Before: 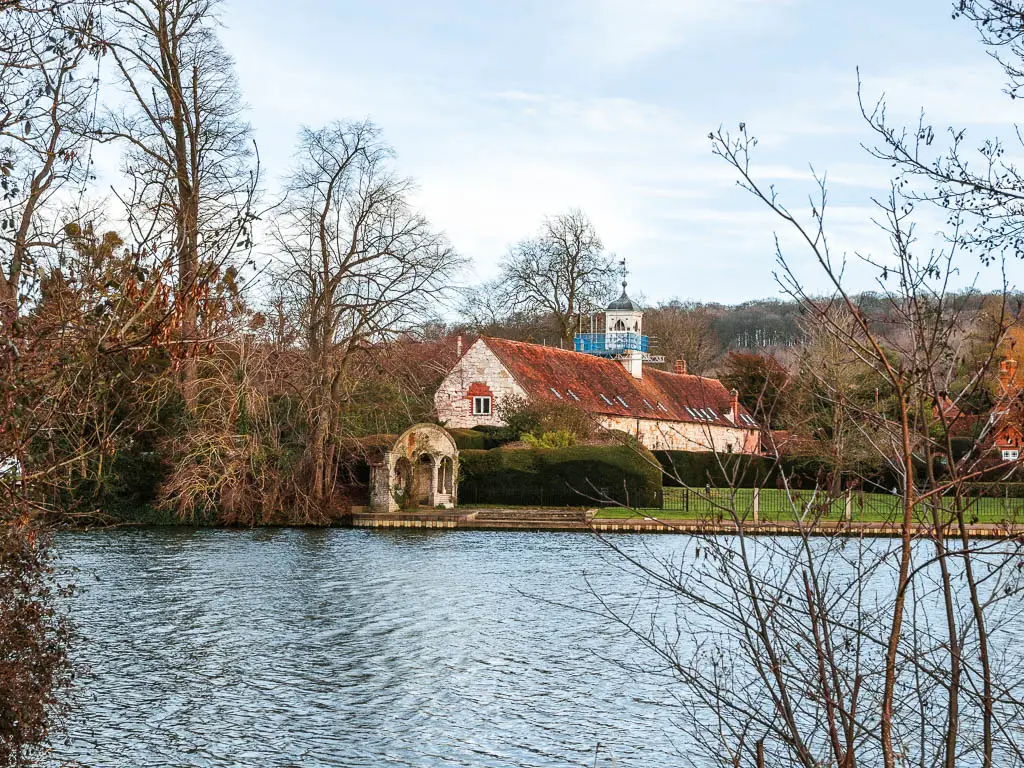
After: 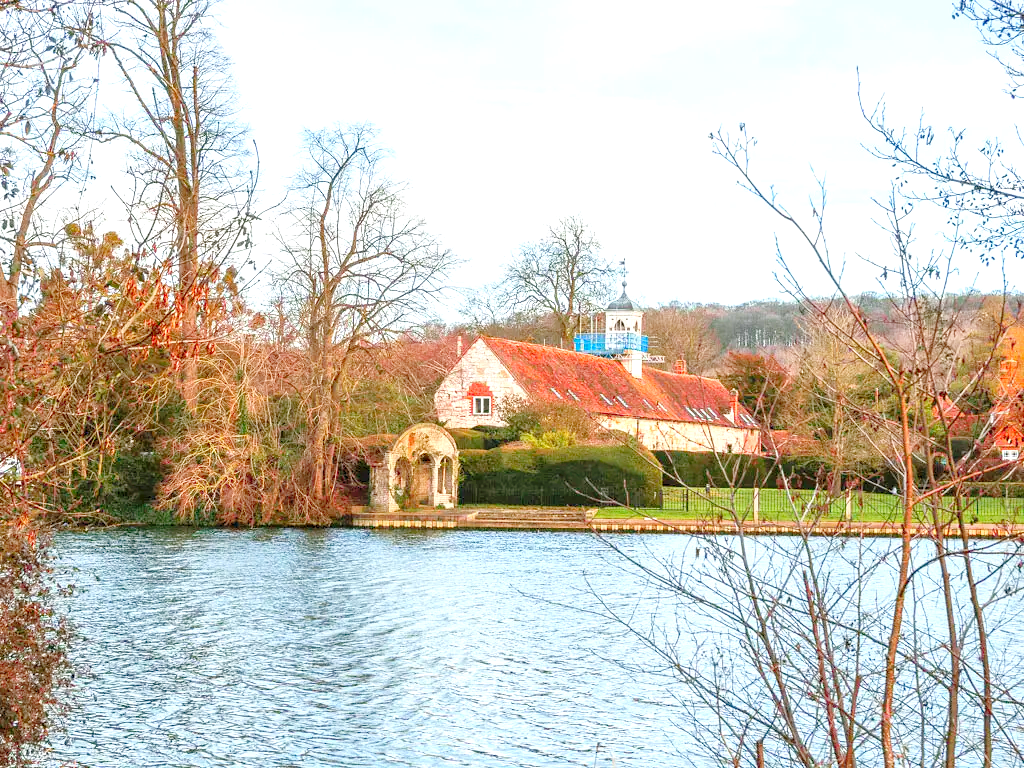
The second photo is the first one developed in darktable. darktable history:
levels: levels [0.008, 0.318, 0.836]
